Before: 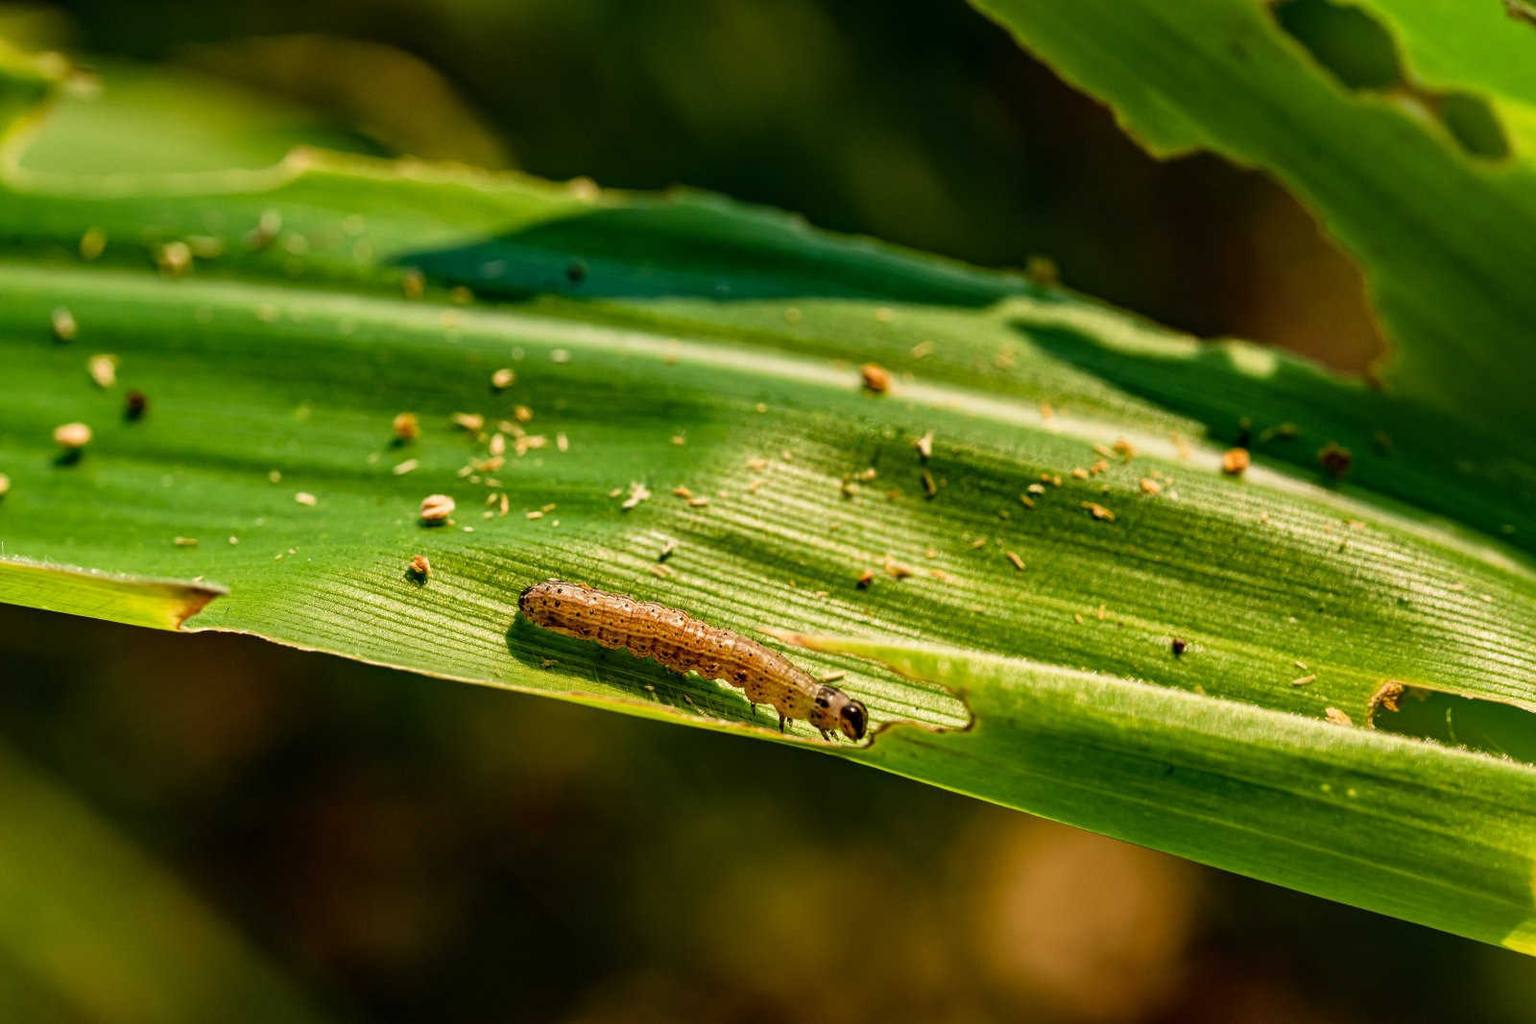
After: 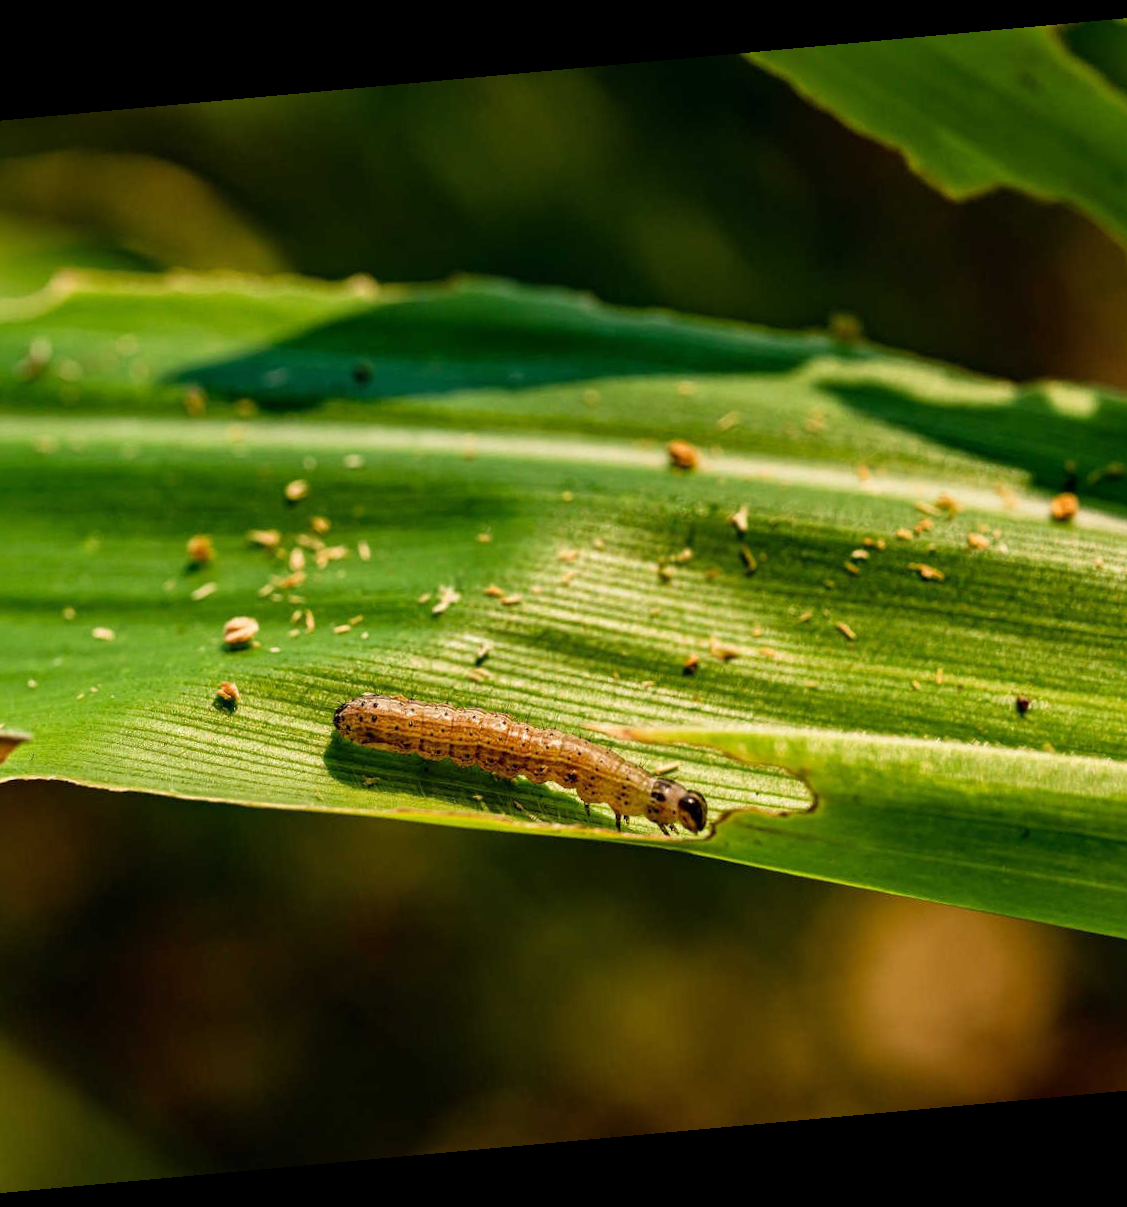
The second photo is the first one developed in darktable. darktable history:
crop and rotate: left 15.446%, right 17.836%
color zones: curves: ch0 [(0.25, 0.5) (0.423, 0.5) (0.443, 0.5) (0.521, 0.756) (0.568, 0.5) (0.576, 0.5) (0.75, 0.5)]; ch1 [(0.25, 0.5) (0.423, 0.5) (0.443, 0.5) (0.539, 0.873) (0.624, 0.565) (0.631, 0.5) (0.75, 0.5)]
rotate and perspective: rotation -5.2°, automatic cropping off
